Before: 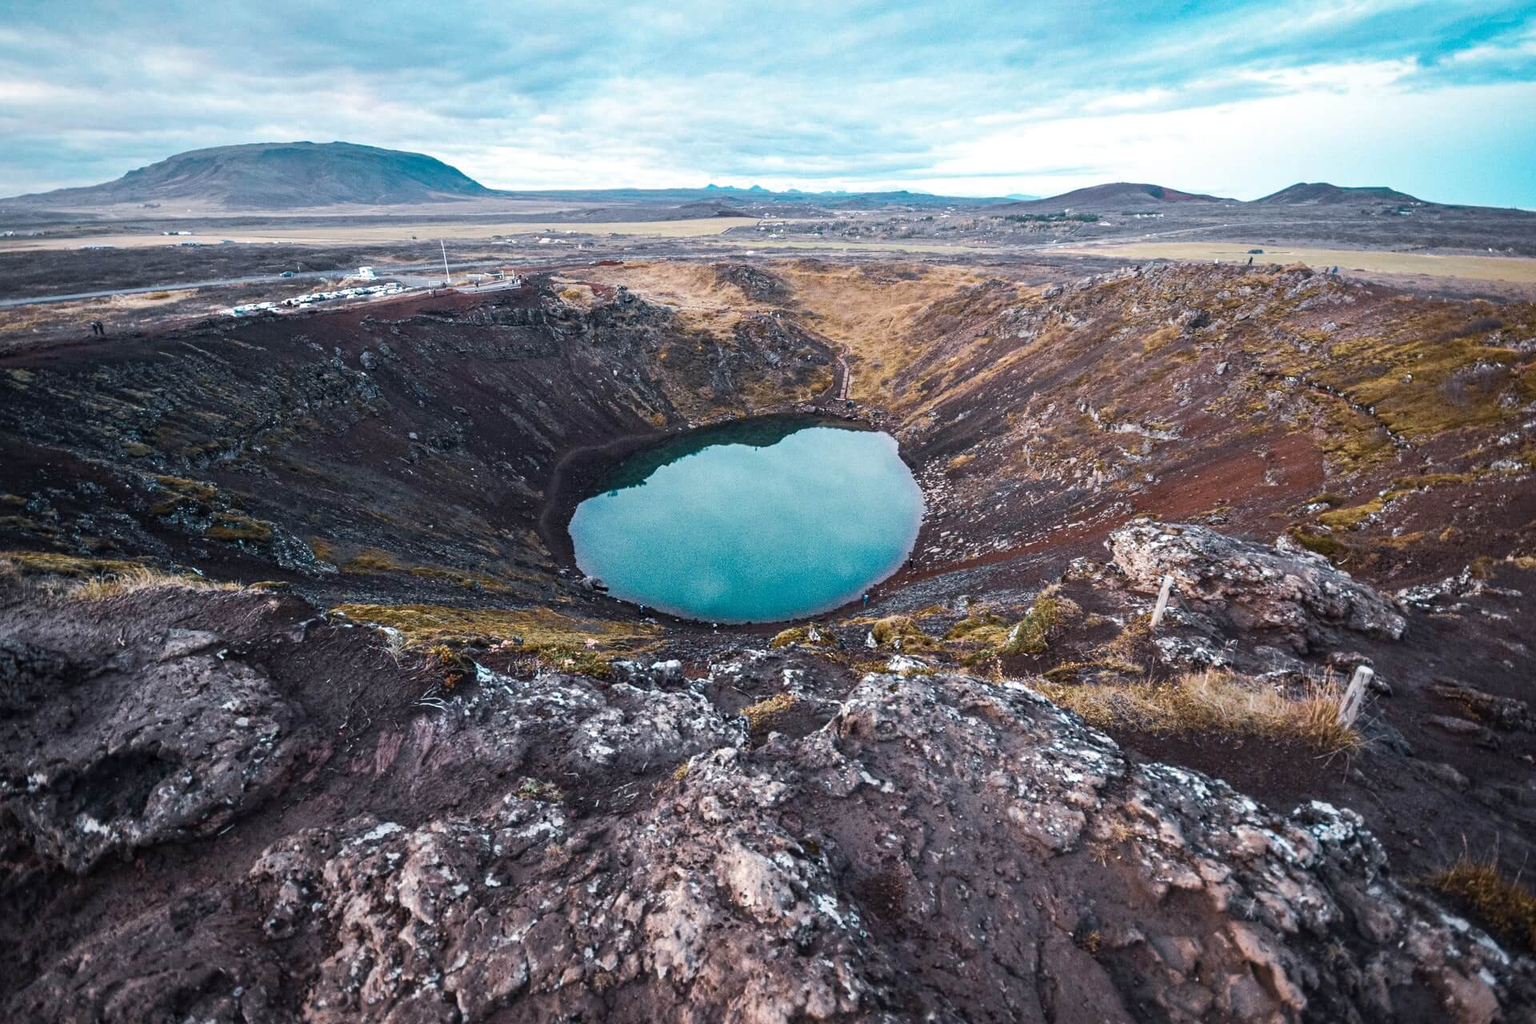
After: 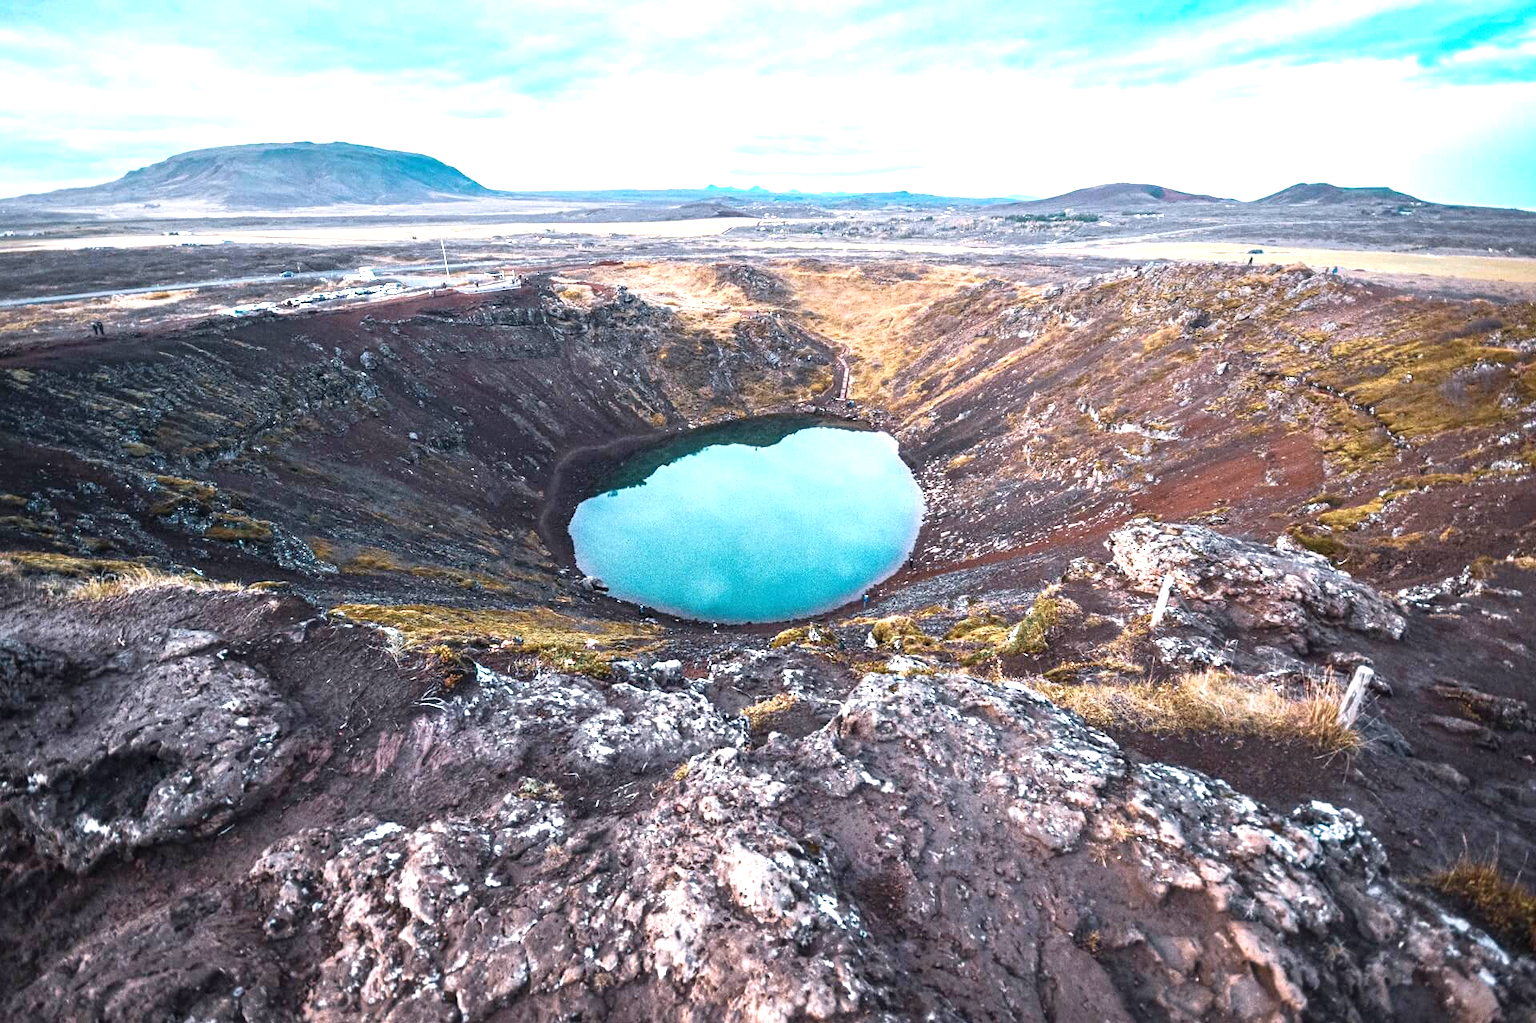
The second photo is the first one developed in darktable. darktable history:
crop: bottom 0.071%
exposure: exposure 1 EV, compensate highlight preservation false
